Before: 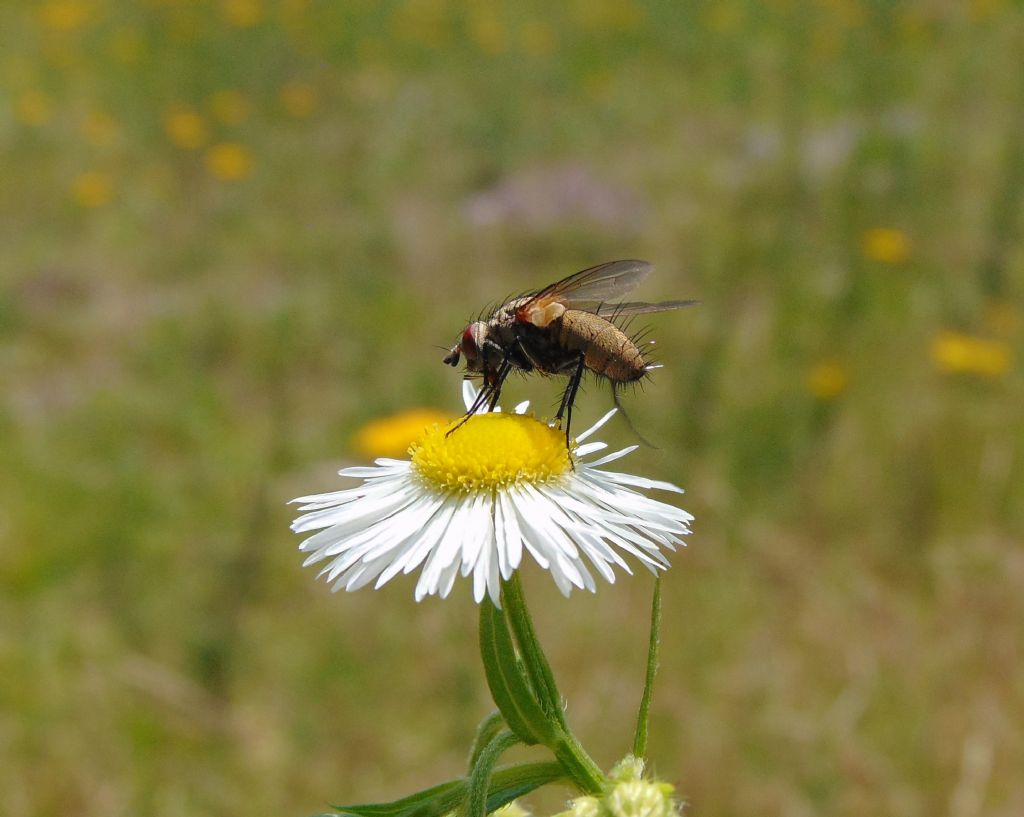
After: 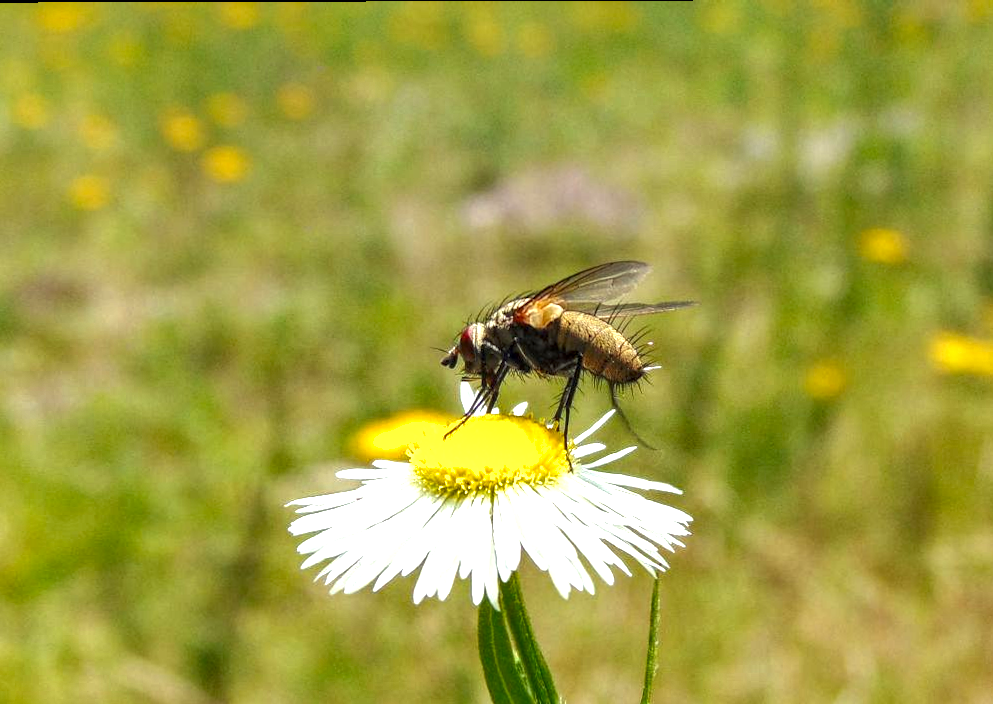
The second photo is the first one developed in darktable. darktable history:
exposure: black level correction 0.001, exposure 1.117 EV, compensate exposure bias true, compensate highlight preservation false
local contrast: highlights 61%, detail 143%, midtone range 0.423
color correction: highlights a* -4.27, highlights b* 7.04
shadows and highlights: soften with gaussian
crop and rotate: angle 0.175°, left 0.366%, right 2.835%, bottom 14.07%
